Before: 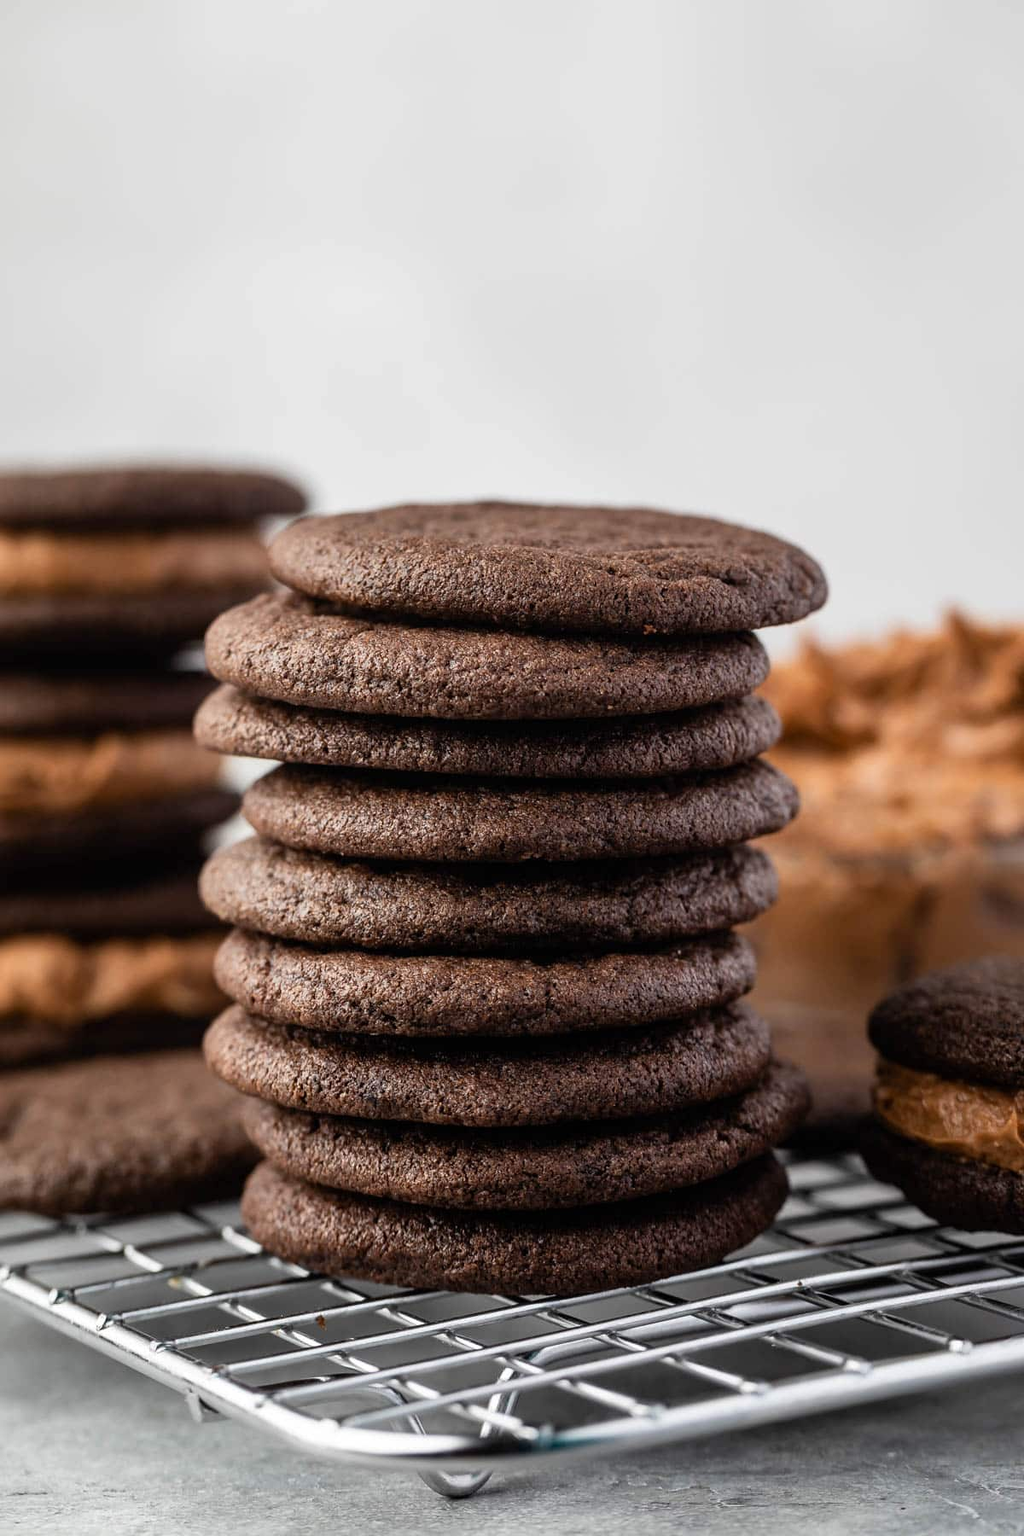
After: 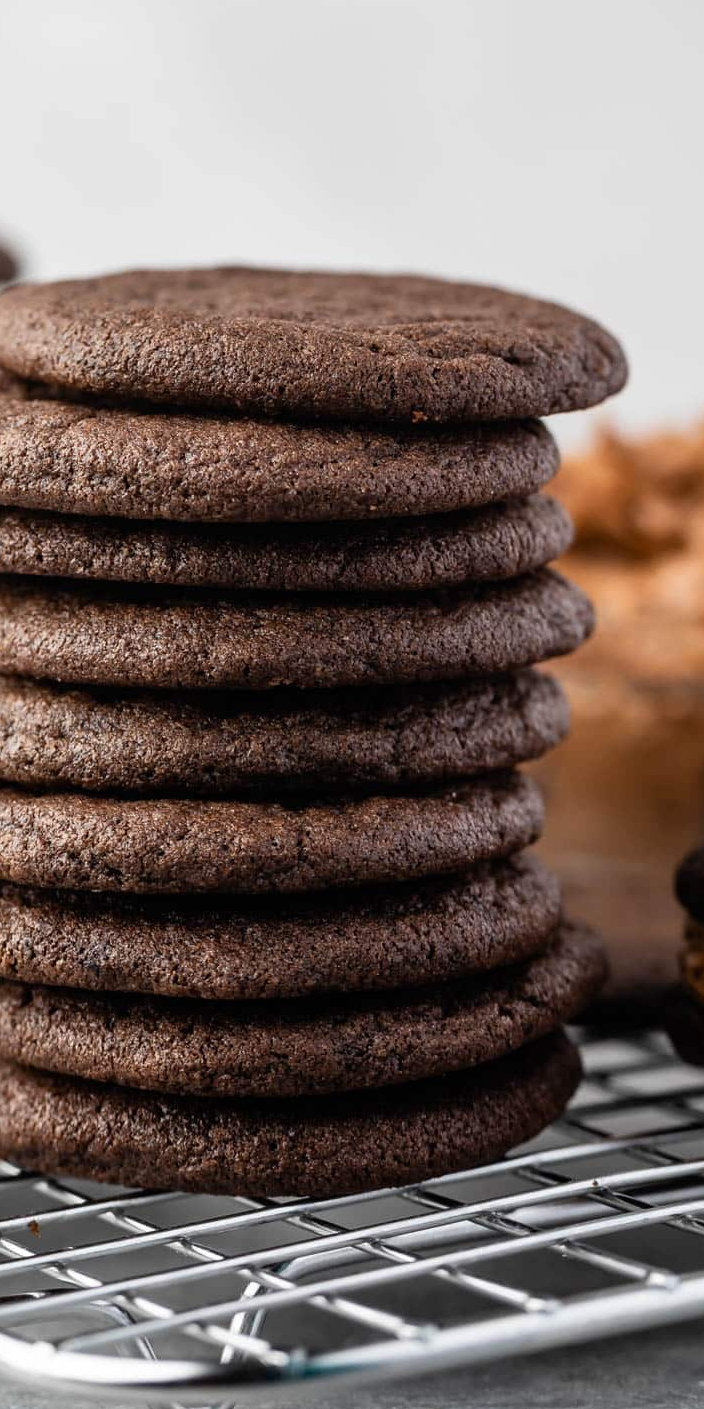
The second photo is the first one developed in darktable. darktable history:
crop and rotate: left 28.583%, top 17.844%, right 12.745%, bottom 3.825%
